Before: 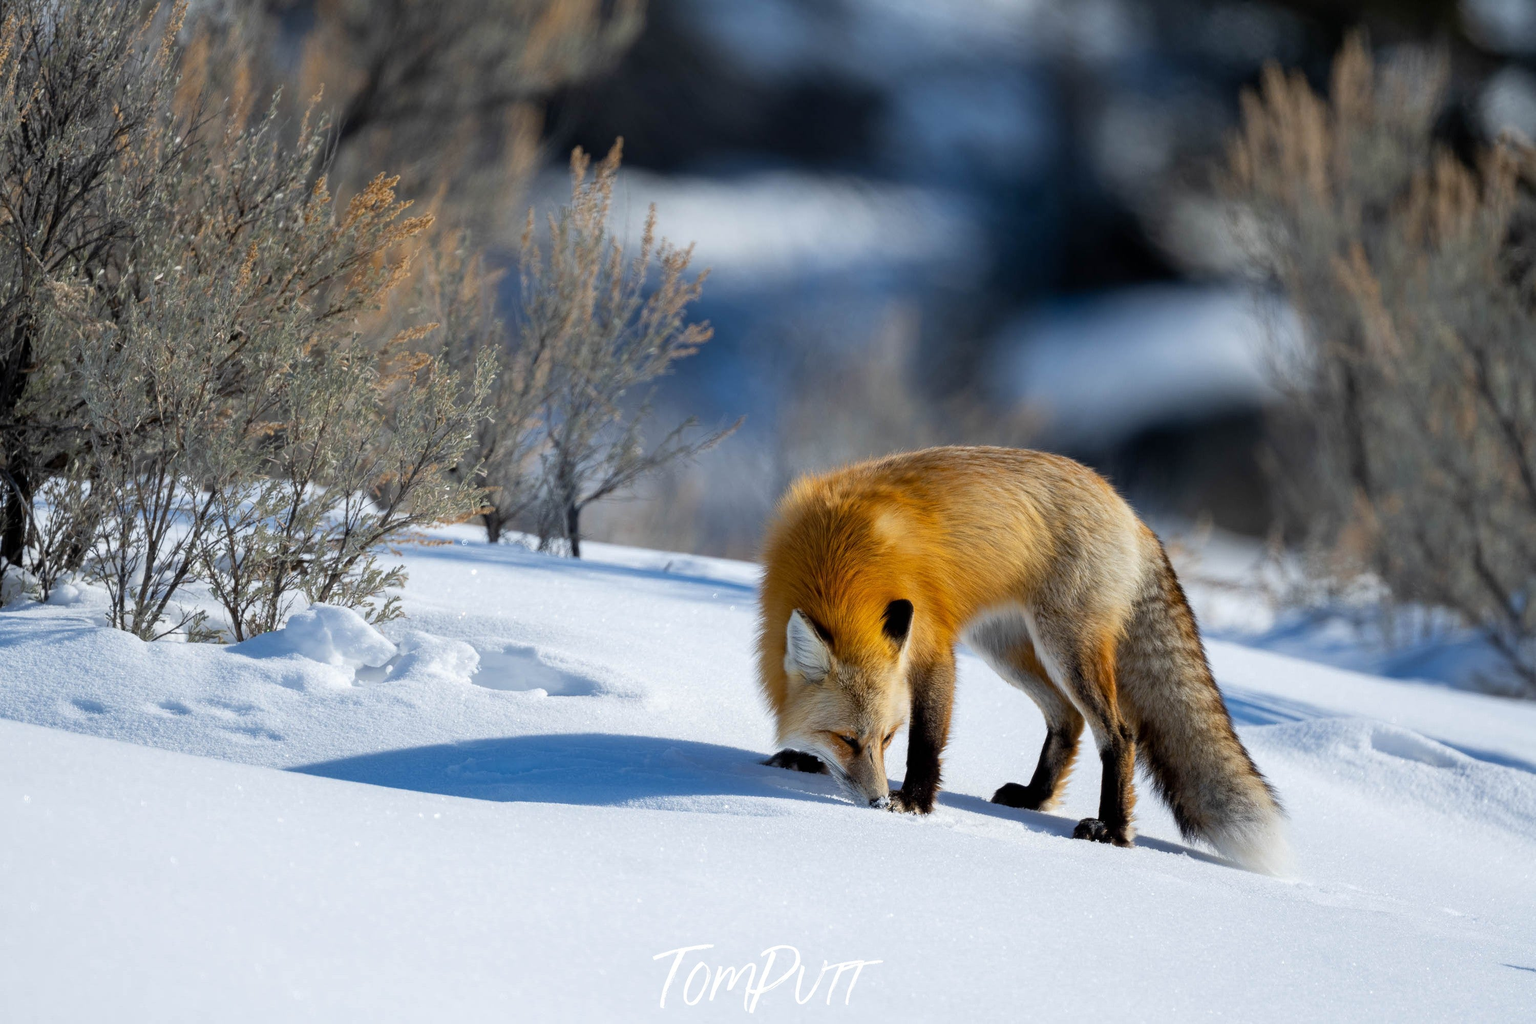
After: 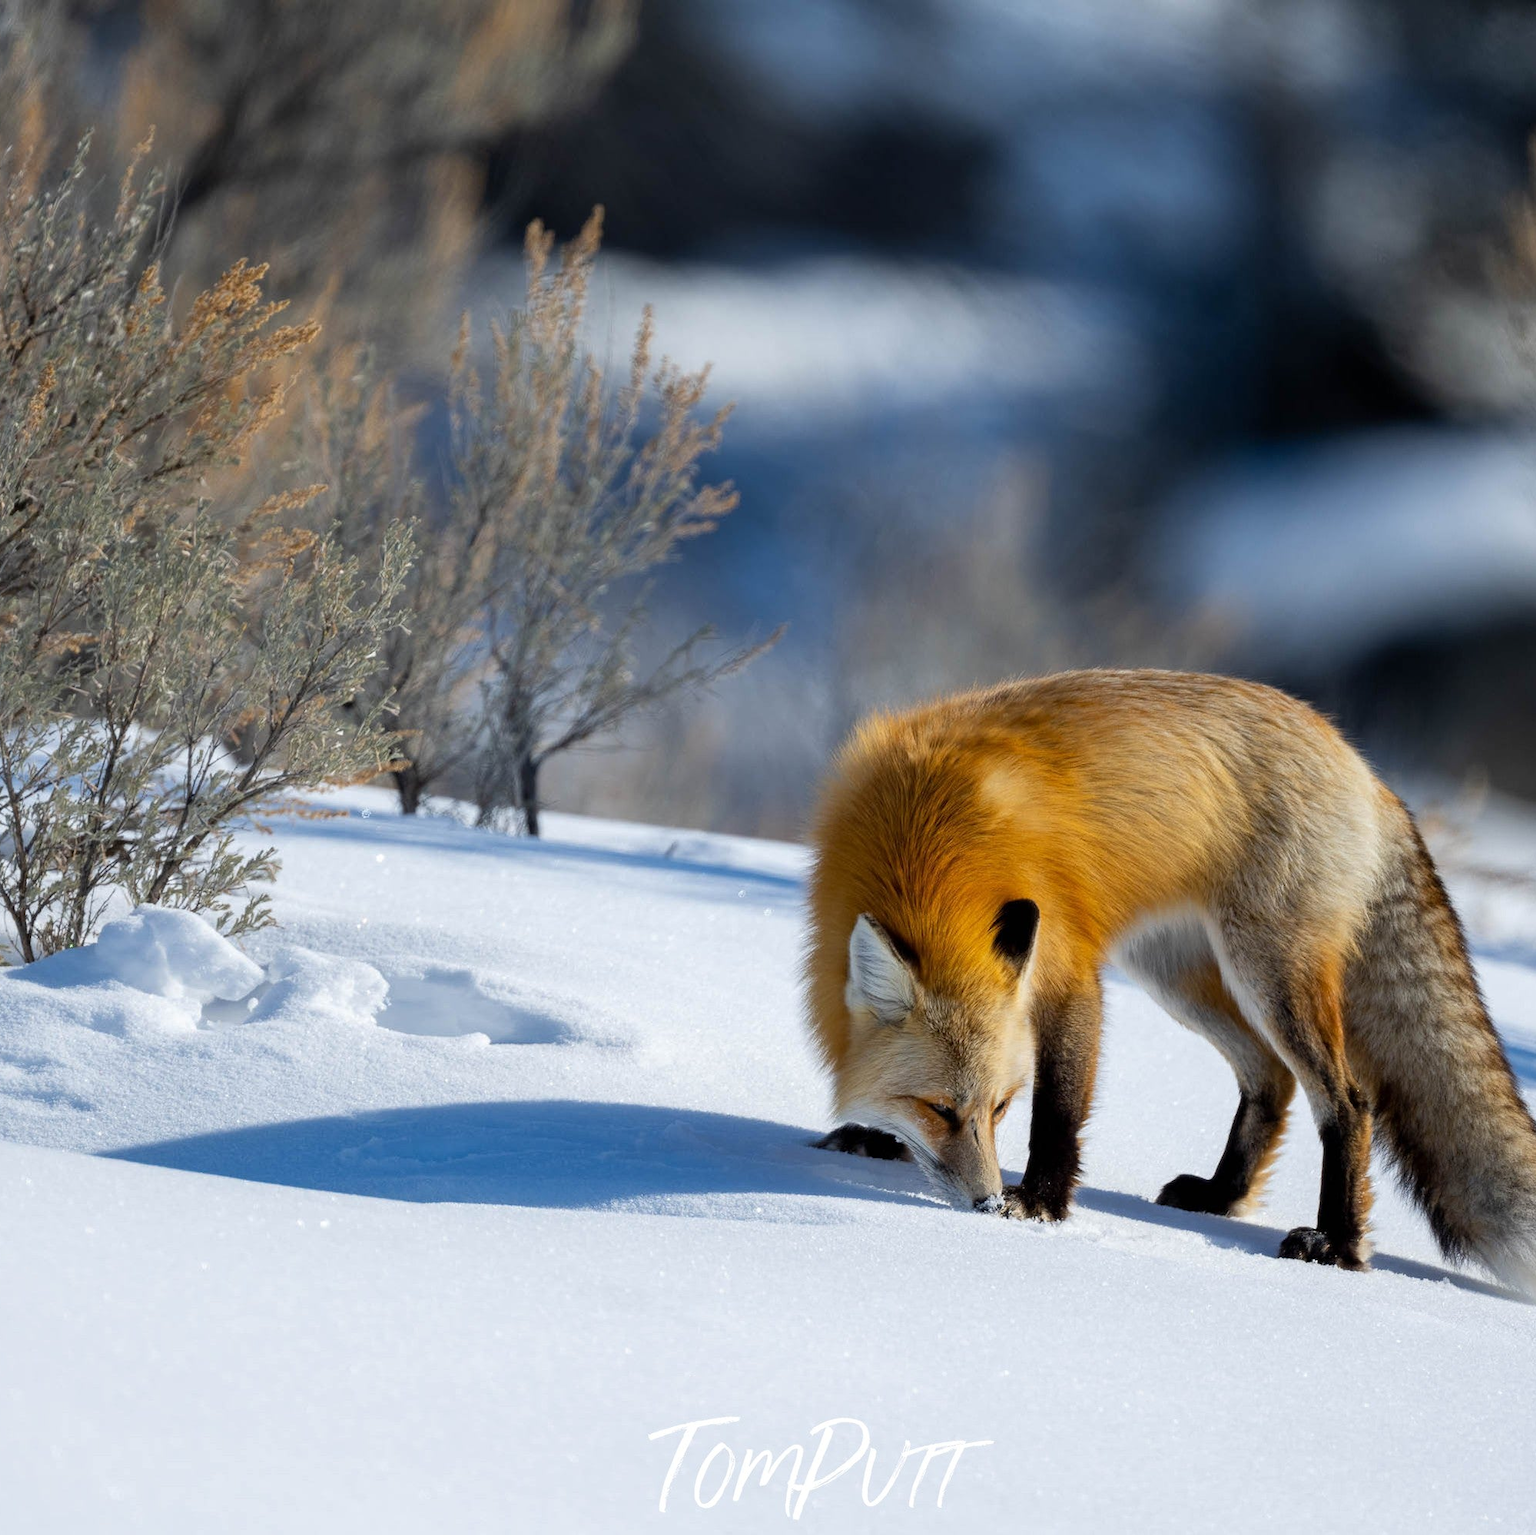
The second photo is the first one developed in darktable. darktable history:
crop and rotate: left 14.392%, right 18.943%
